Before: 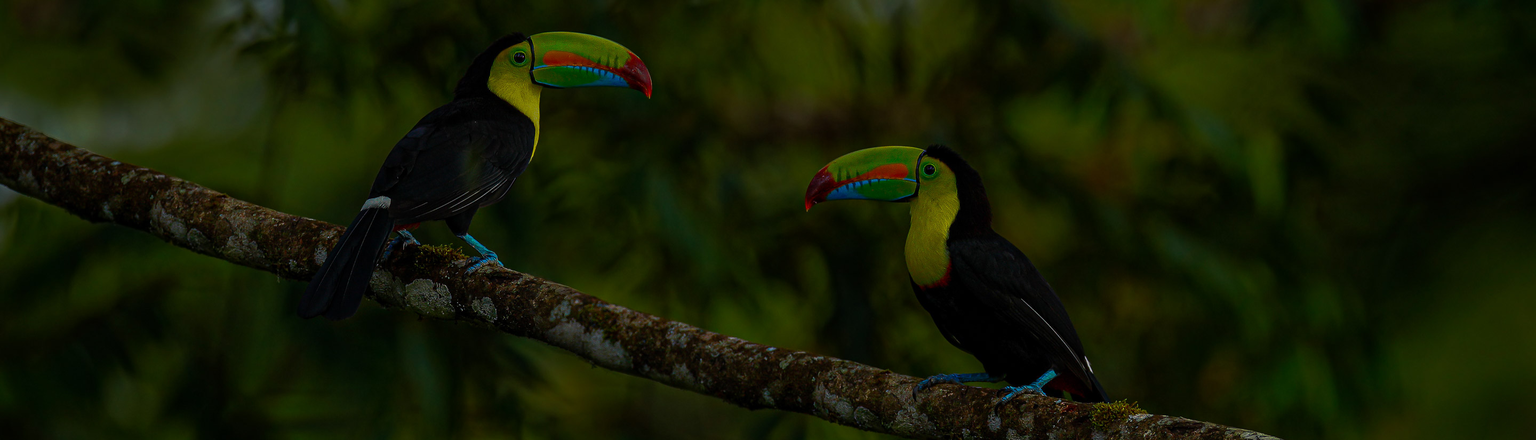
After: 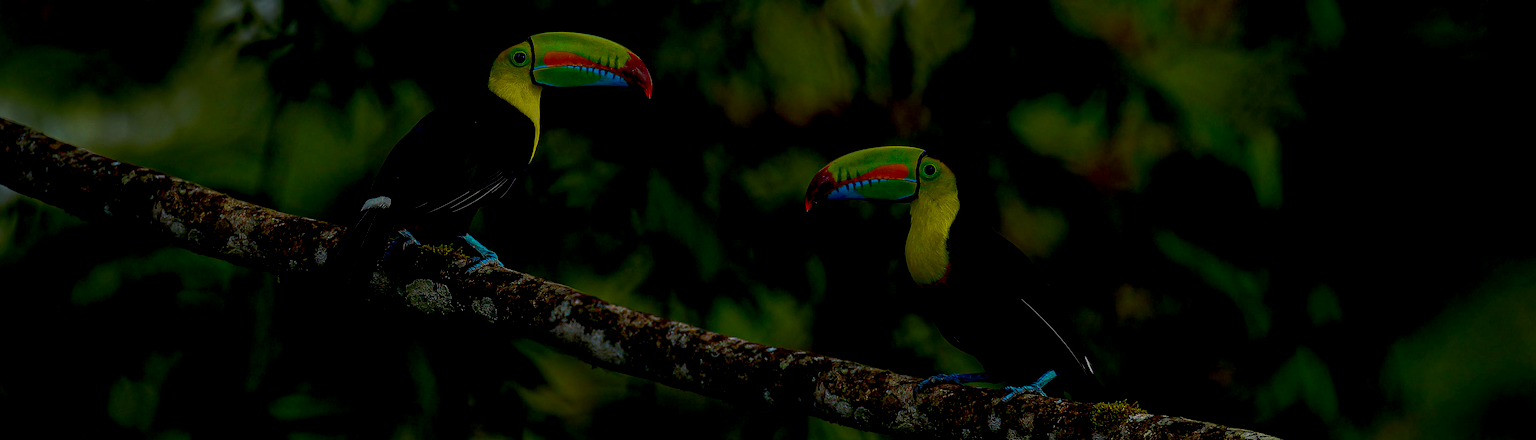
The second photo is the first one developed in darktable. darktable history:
local contrast: on, module defaults
exposure: black level correction 0.012, compensate highlight preservation false
